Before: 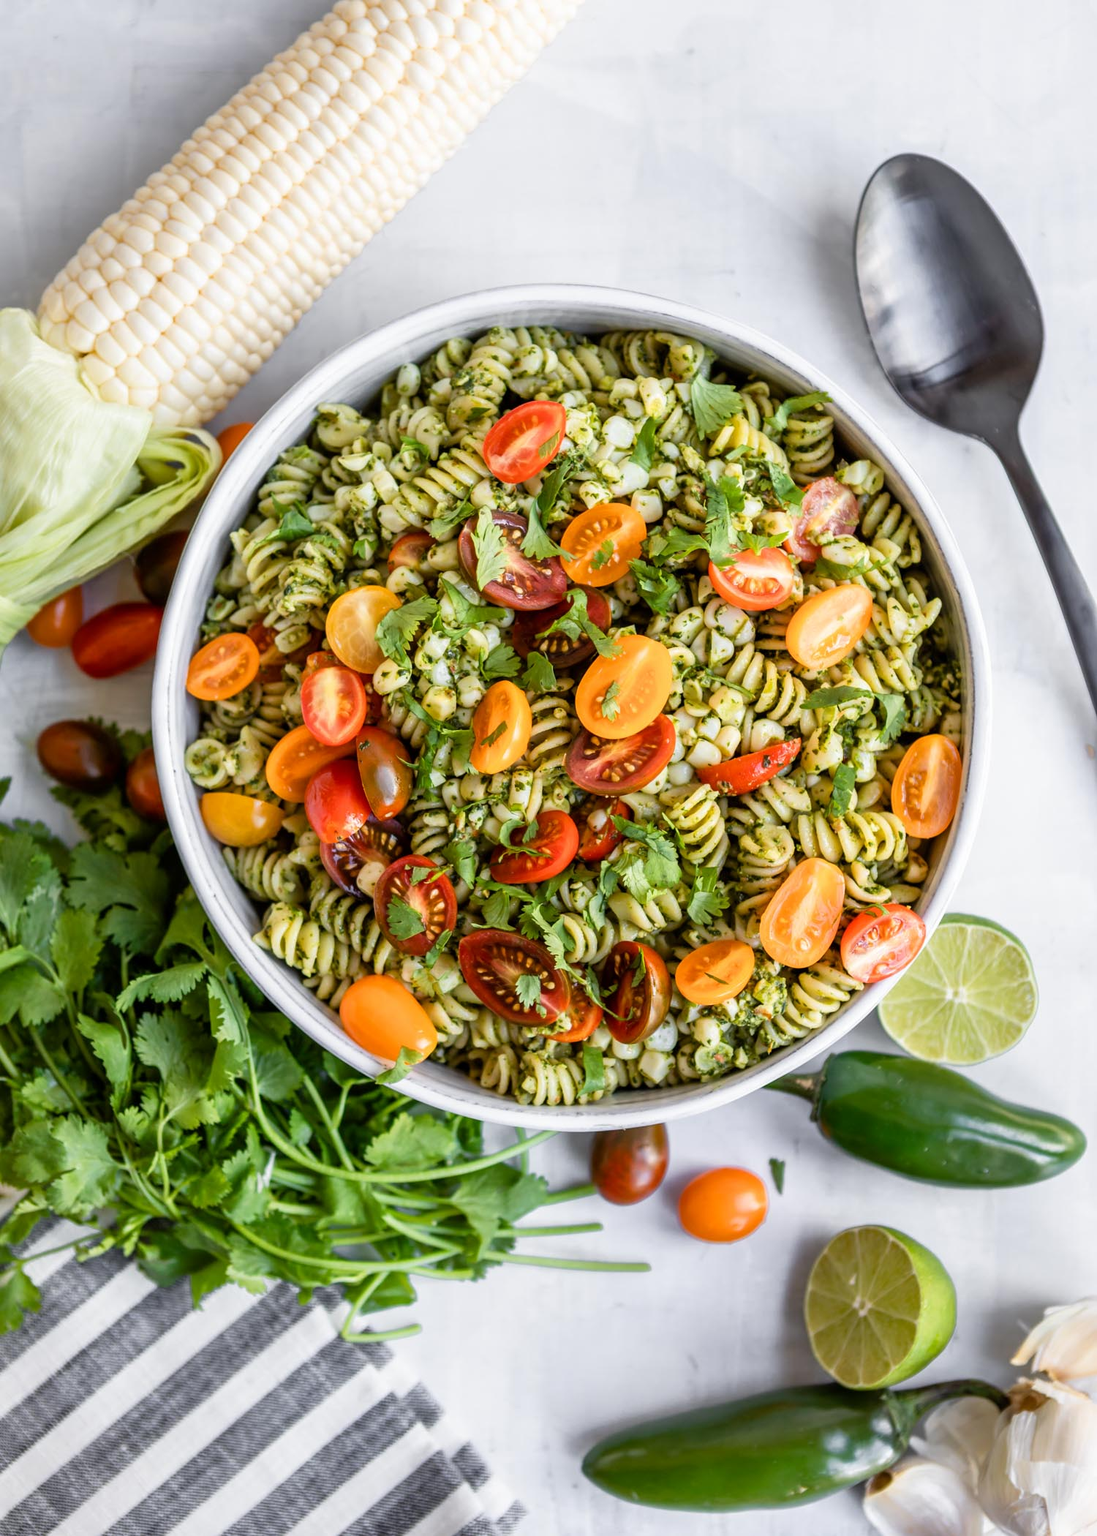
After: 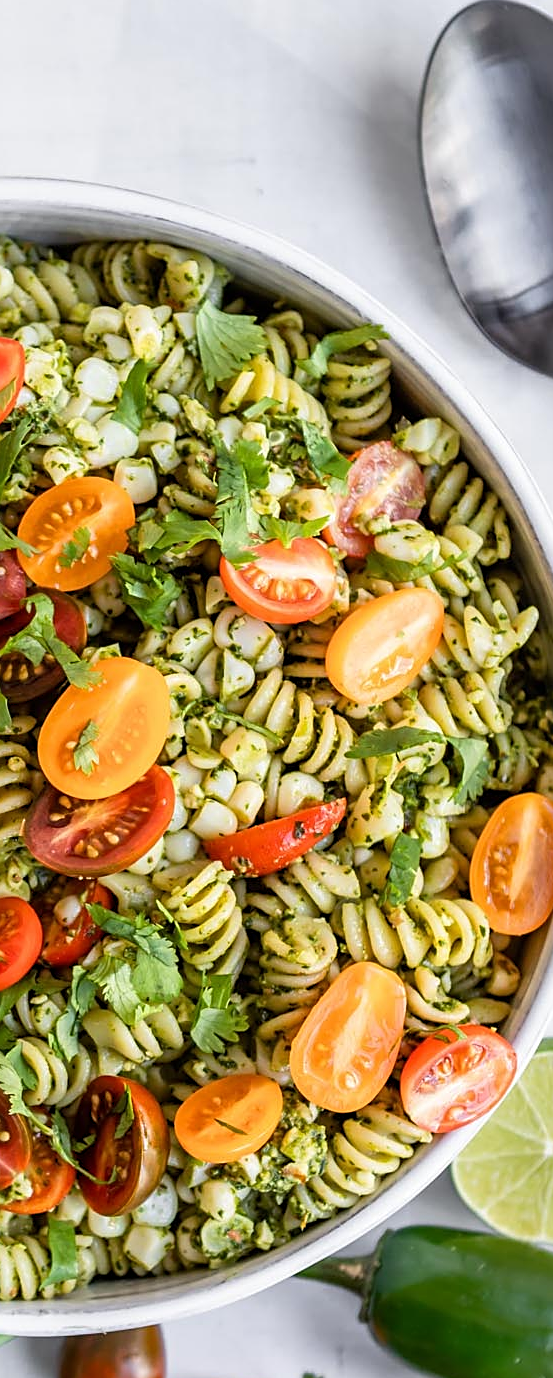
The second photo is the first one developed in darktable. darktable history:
sharpen: on, module defaults
crop and rotate: left 49.936%, top 10.094%, right 13.136%, bottom 24.256%
